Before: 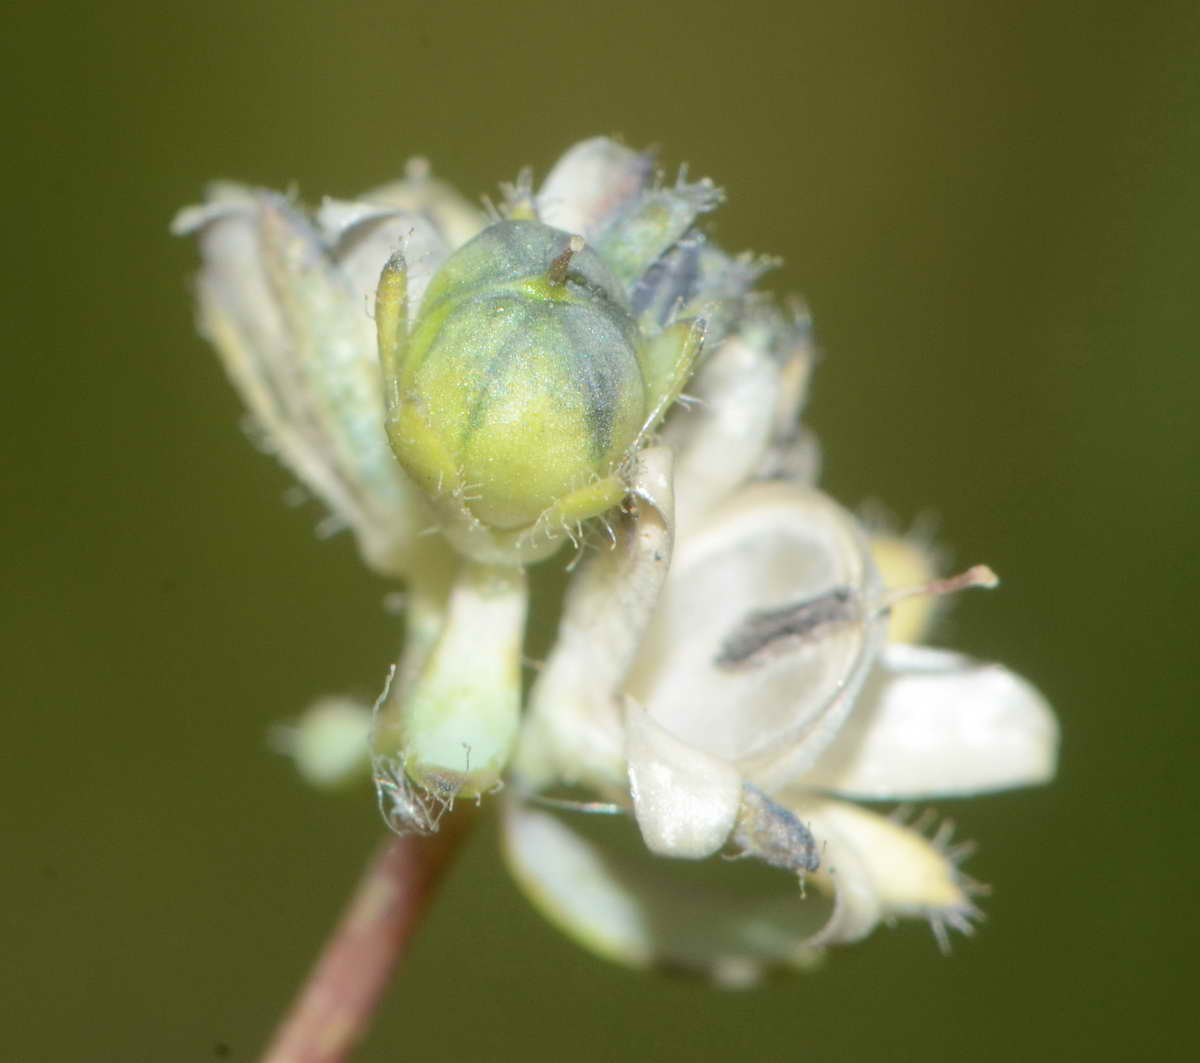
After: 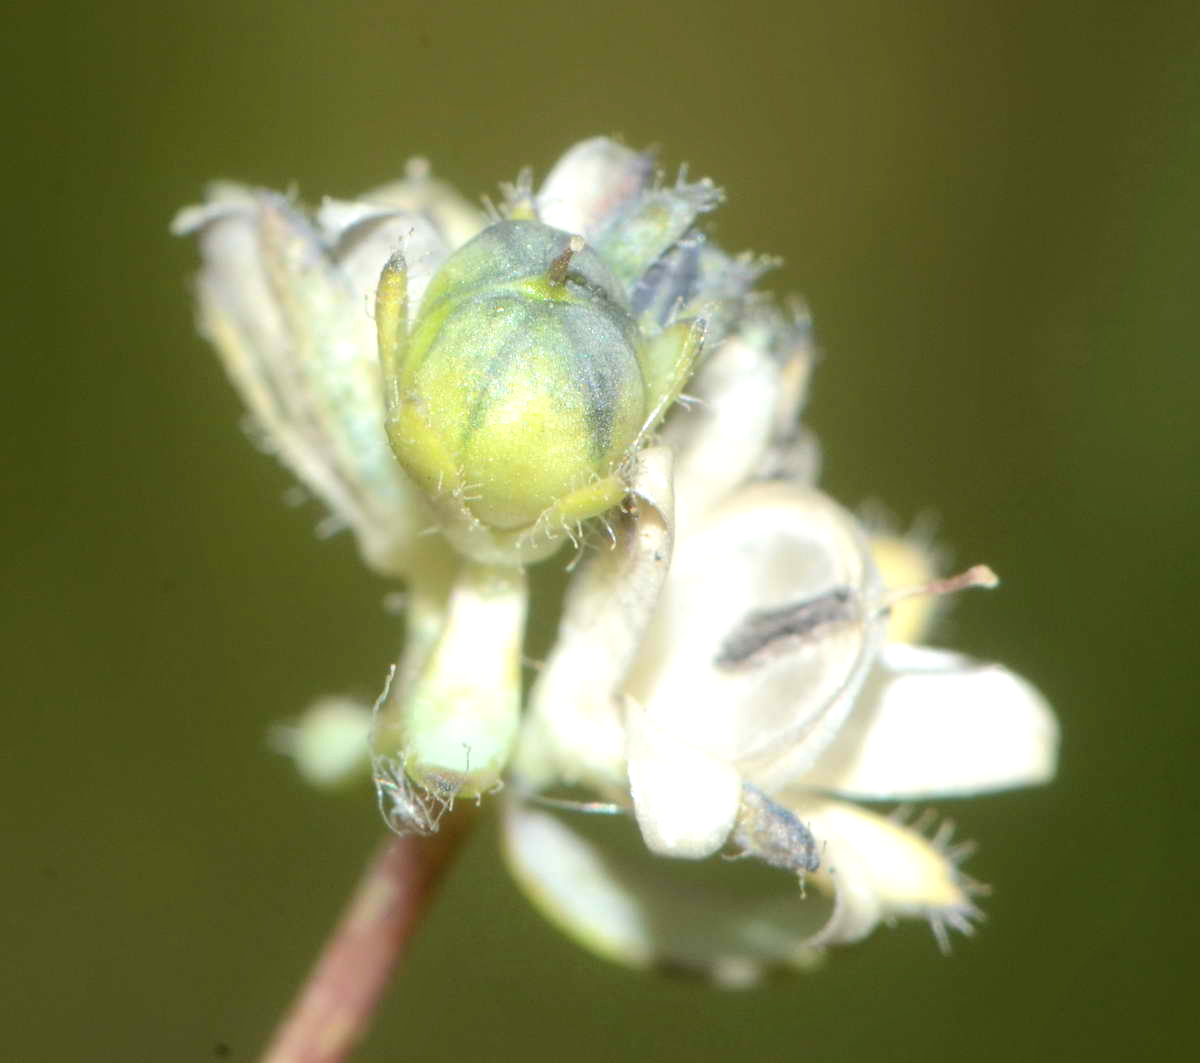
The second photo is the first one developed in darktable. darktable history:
tone equalizer: -8 EV -0.421 EV, -7 EV -0.401 EV, -6 EV -0.294 EV, -5 EV -0.245 EV, -3 EV 0.24 EV, -2 EV 0.335 EV, -1 EV 0.402 EV, +0 EV 0.421 EV, luminance estimator HSV value / RGB max
